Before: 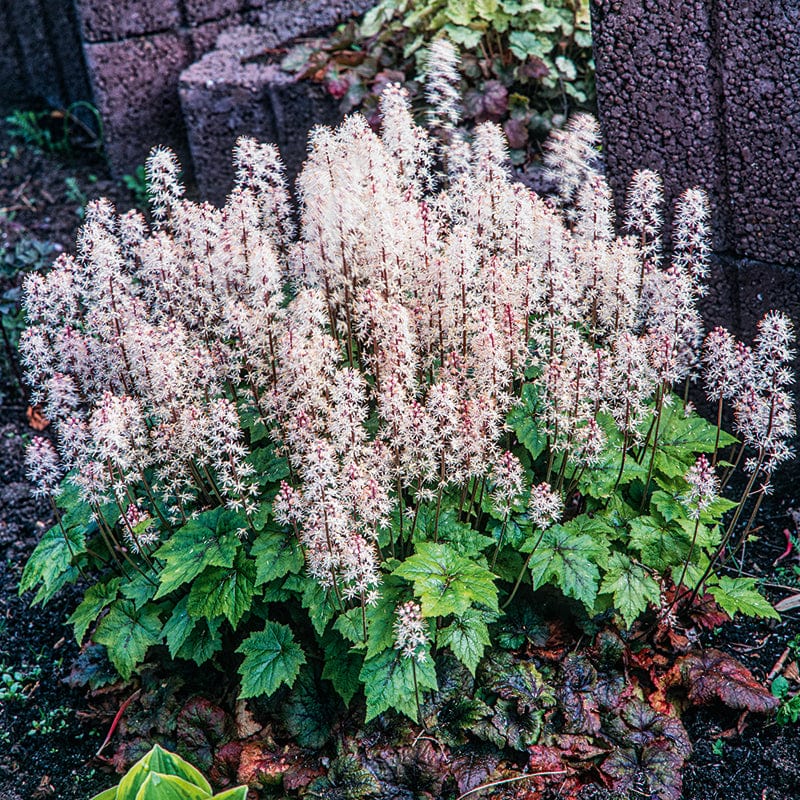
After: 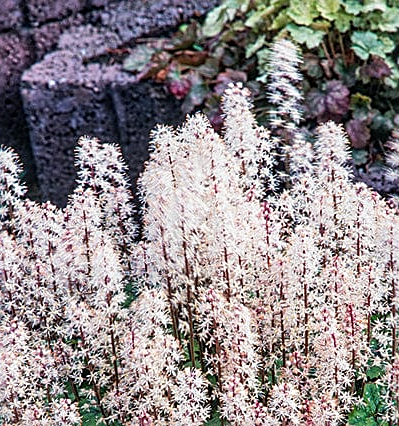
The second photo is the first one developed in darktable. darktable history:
sharpen: on, module defaults
crop: left 19.761%, right 30.338%, bottom 46.733%
